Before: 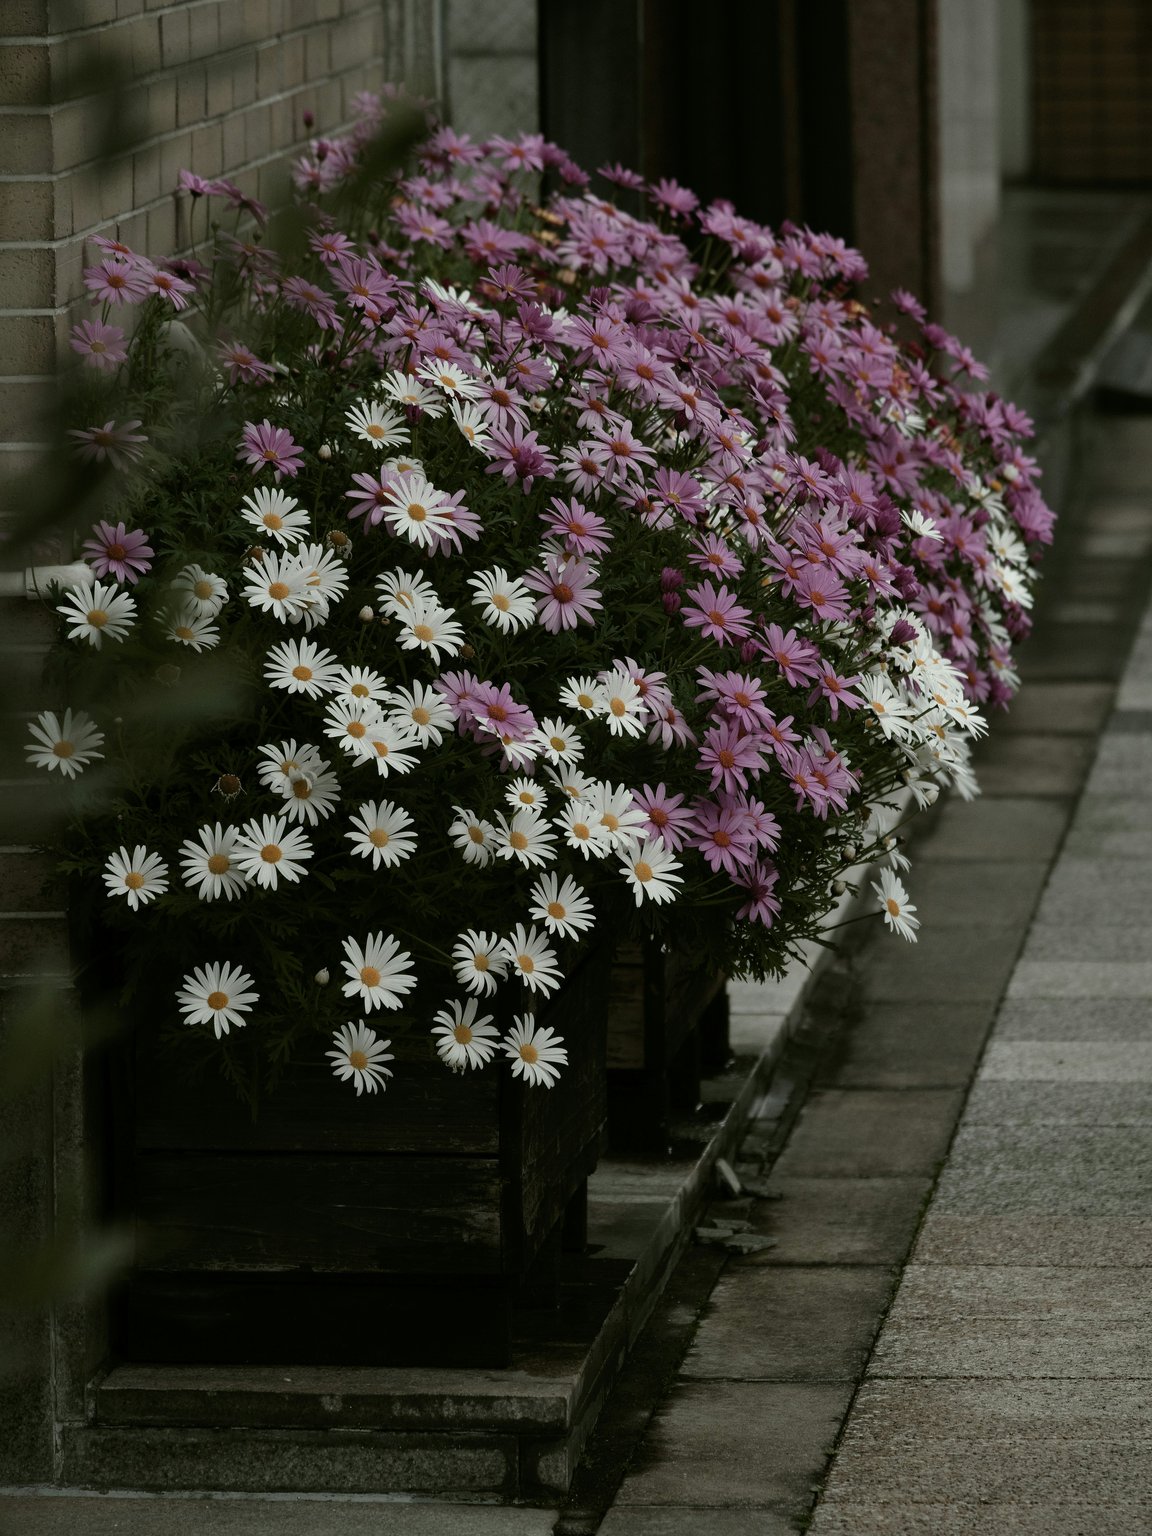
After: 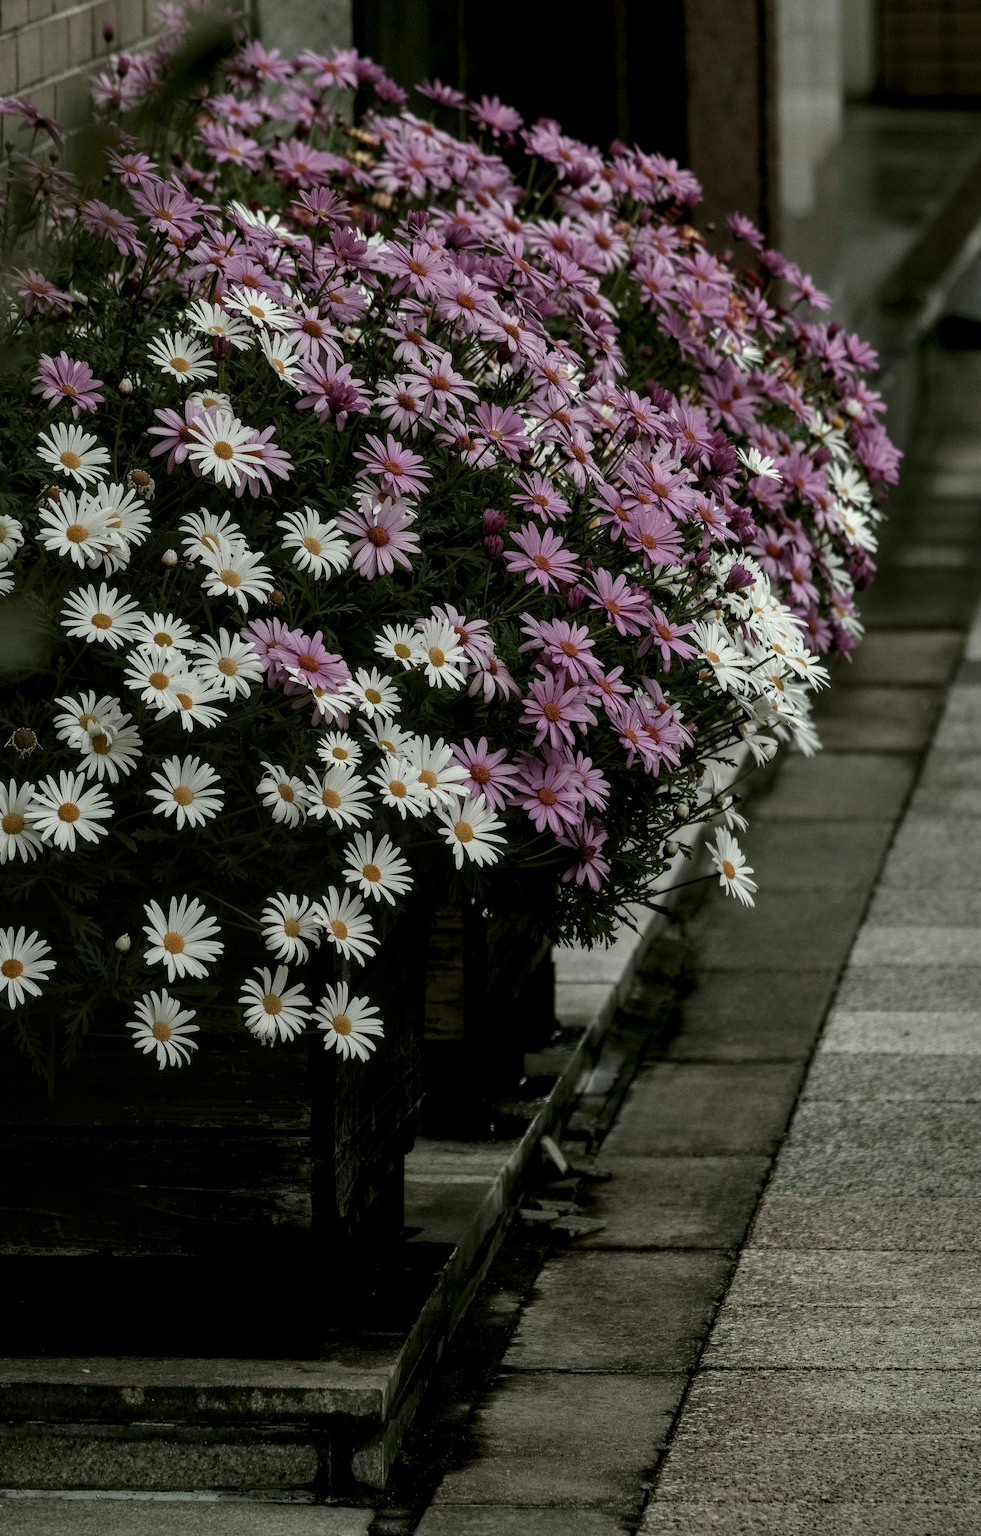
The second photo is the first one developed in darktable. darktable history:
crop and rotate: left 17.959%, top 5.771%, right 1.742%
local contrast: highlights 25%, detail 150%
